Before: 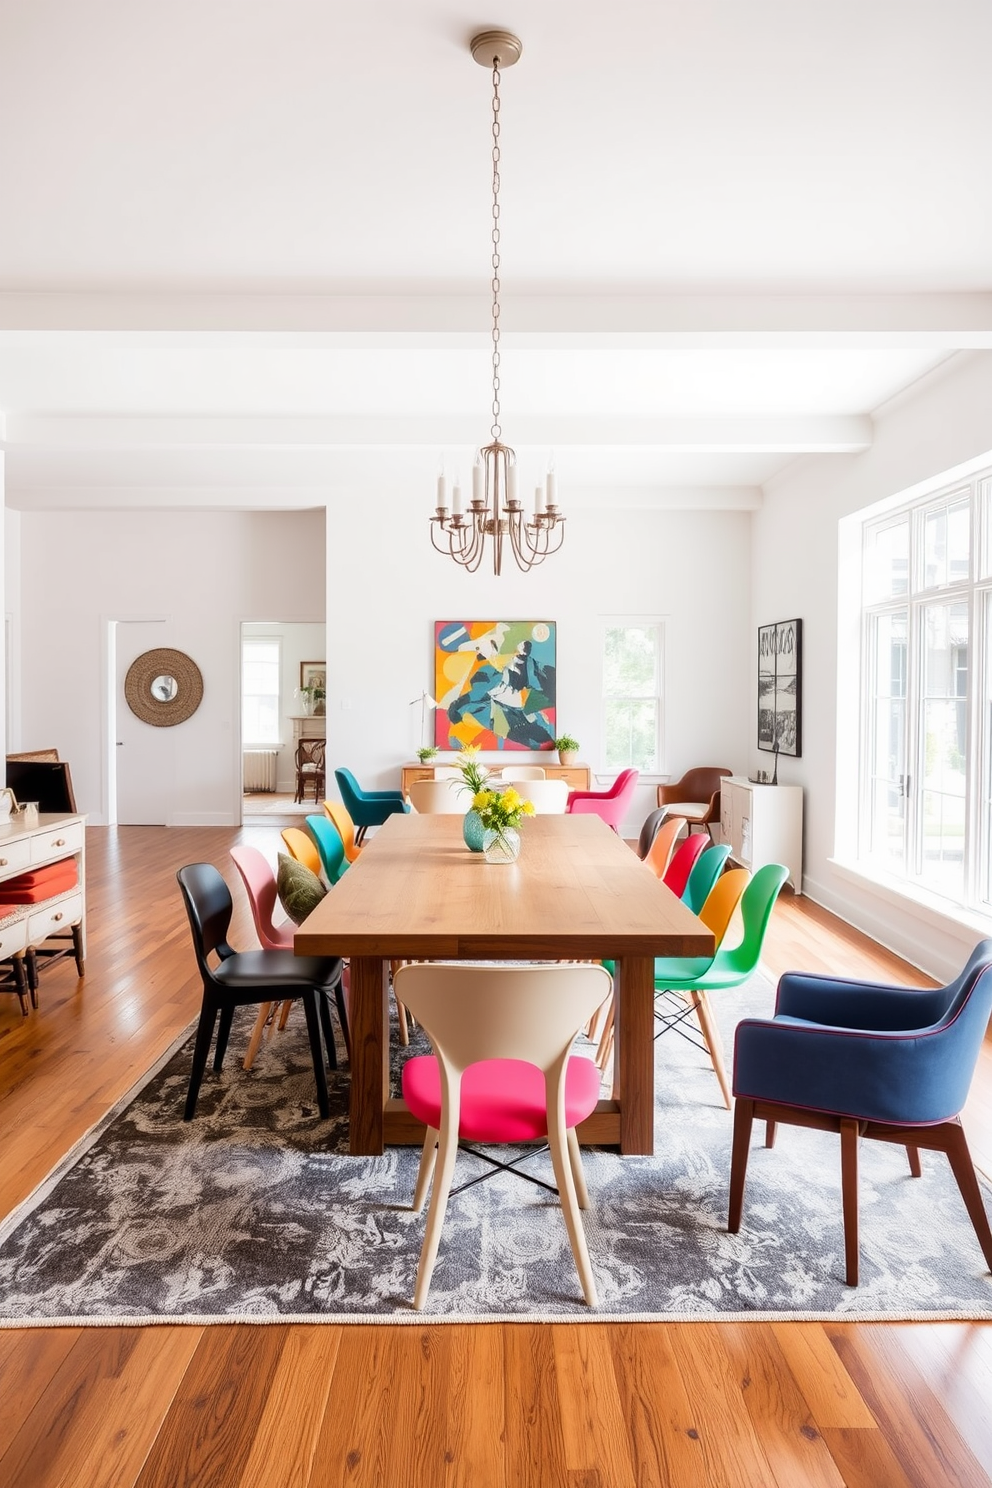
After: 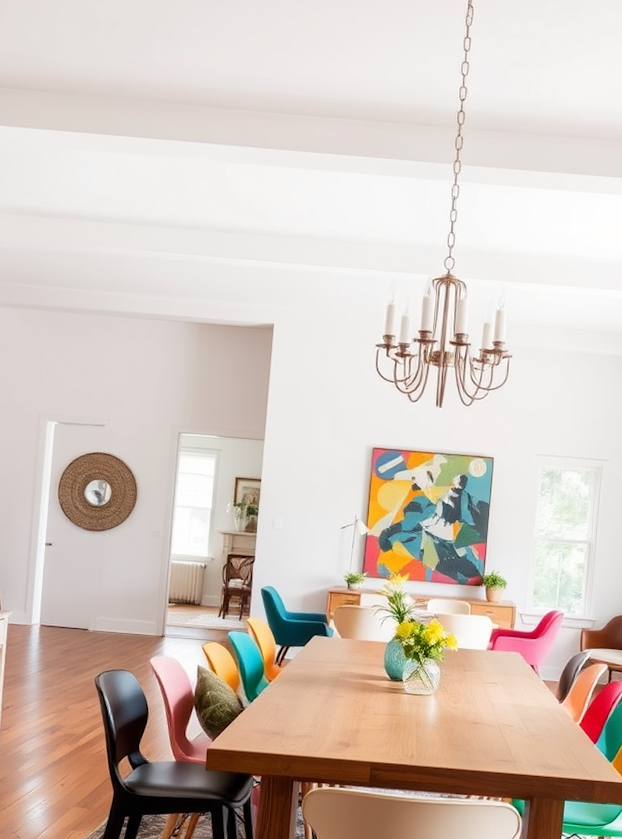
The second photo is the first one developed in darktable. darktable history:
tone equalizer: edges refinement/feathering 500, mask exposure compensation -1.57 EV, preserve details no
crop and rotate: angle -4.64°, left 2.265%, top 6.81%, right 27.534%, bottom 30.105%
